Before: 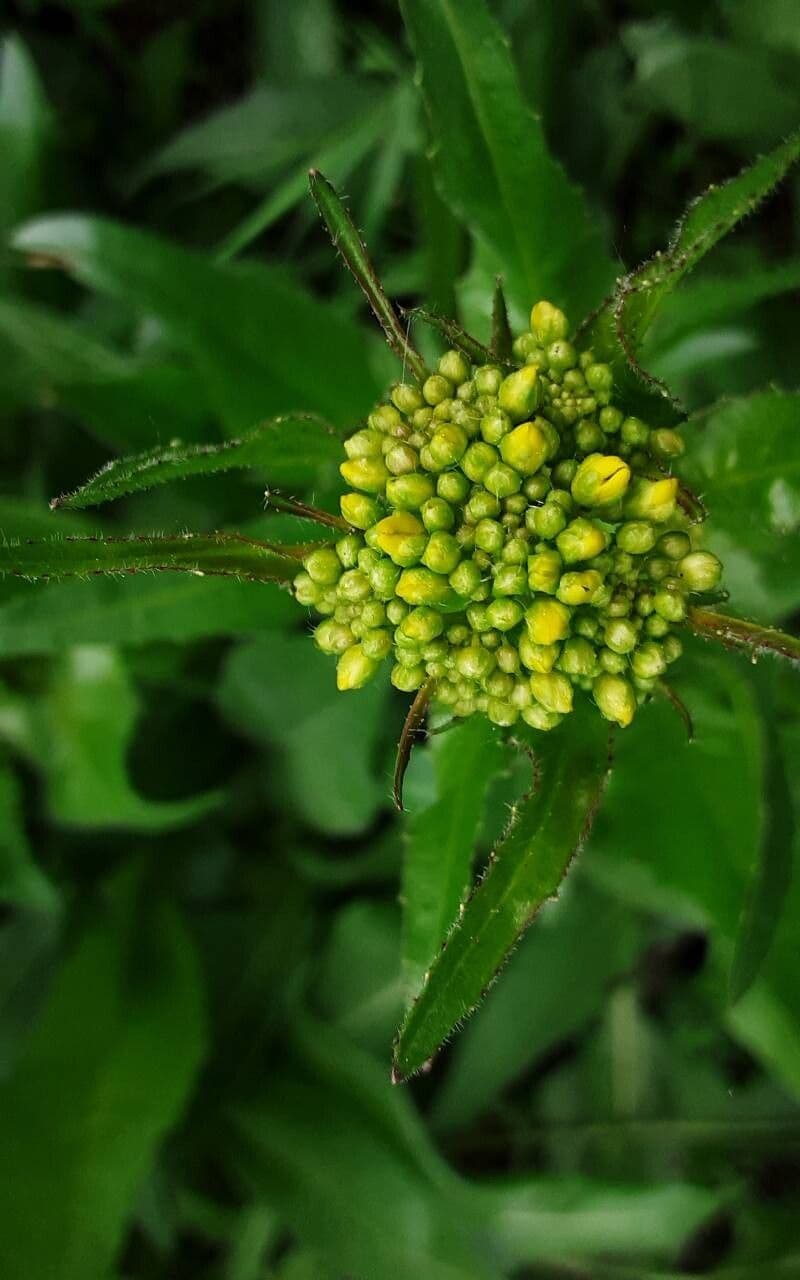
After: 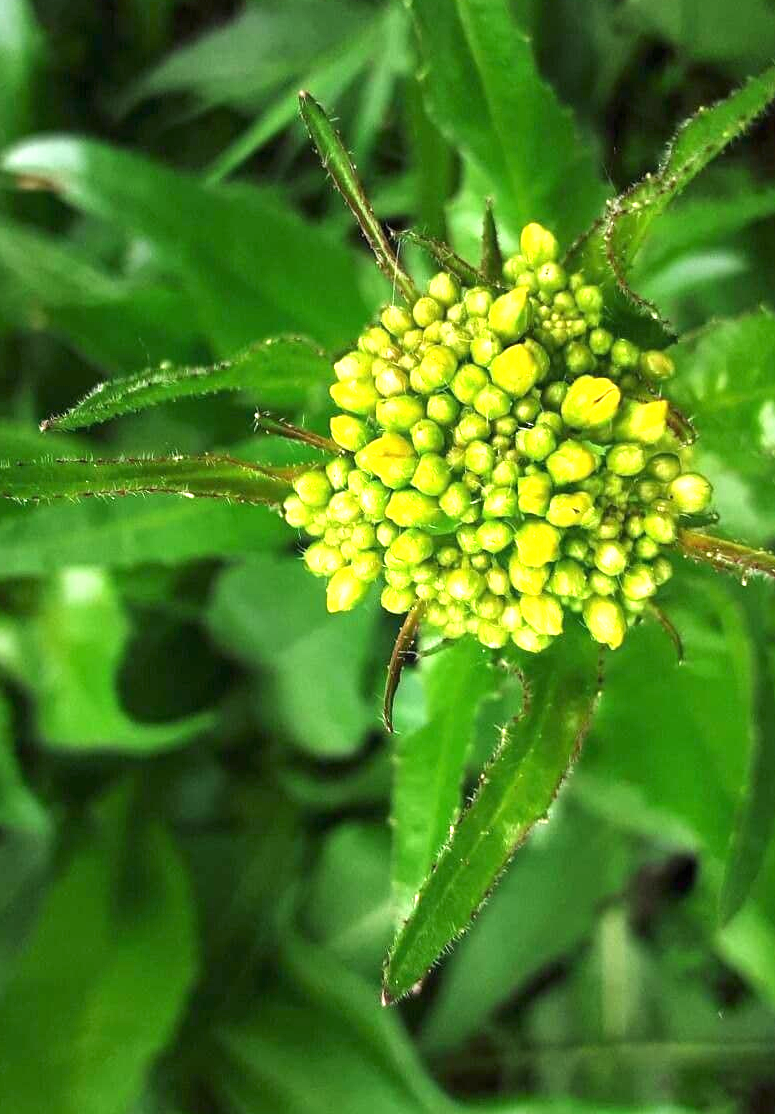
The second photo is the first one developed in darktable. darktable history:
crop: left 1.342%, top 6.117%, right 1.672%, bottom 6.832%
exposure: black level correction 0, exposure 1.543 EV, compensate highlight preservation false
